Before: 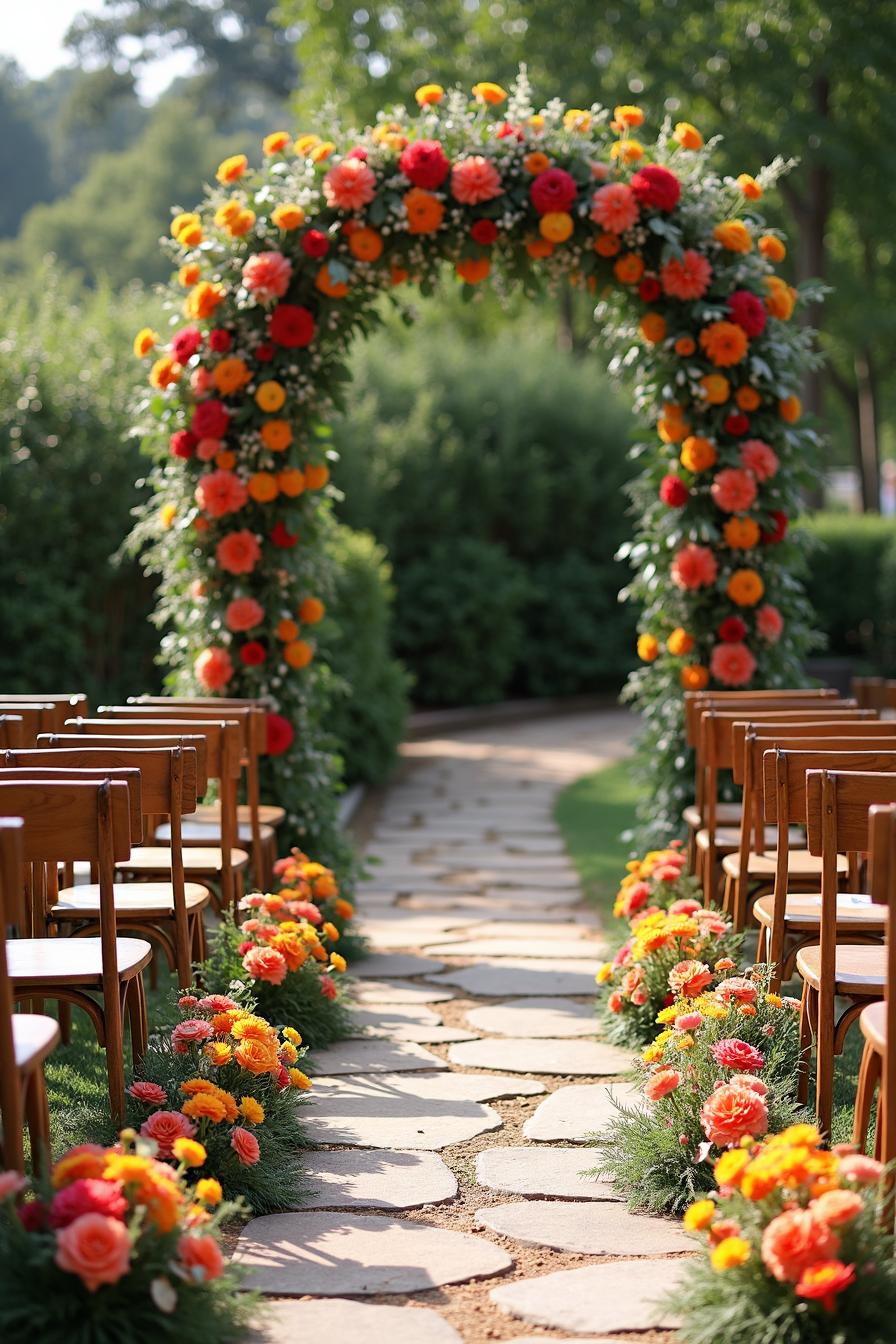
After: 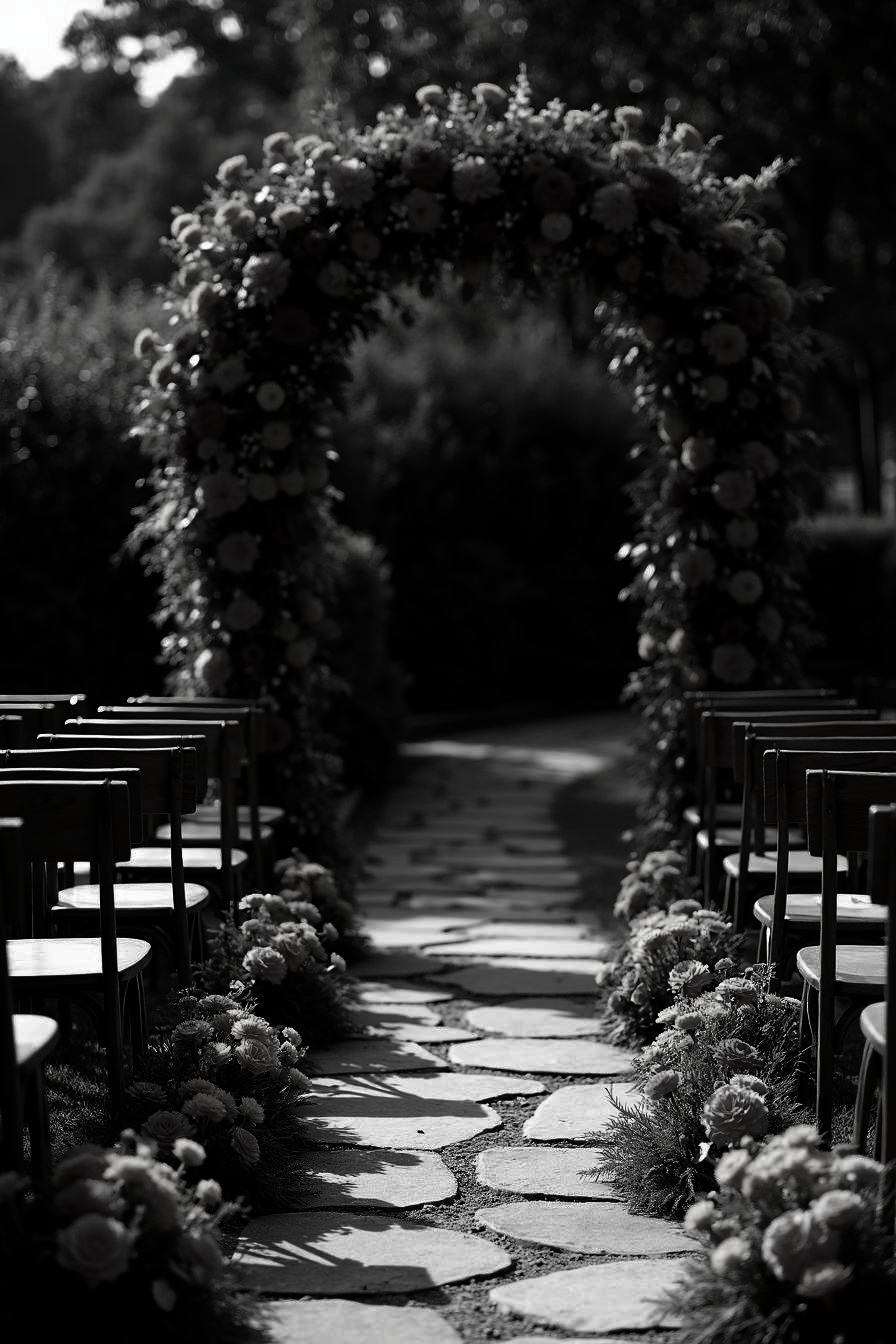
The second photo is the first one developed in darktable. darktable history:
base curve: preserve colors none
contrast brightness saturation: contrast 0.024, brightness -0.983, saturation -0.991
